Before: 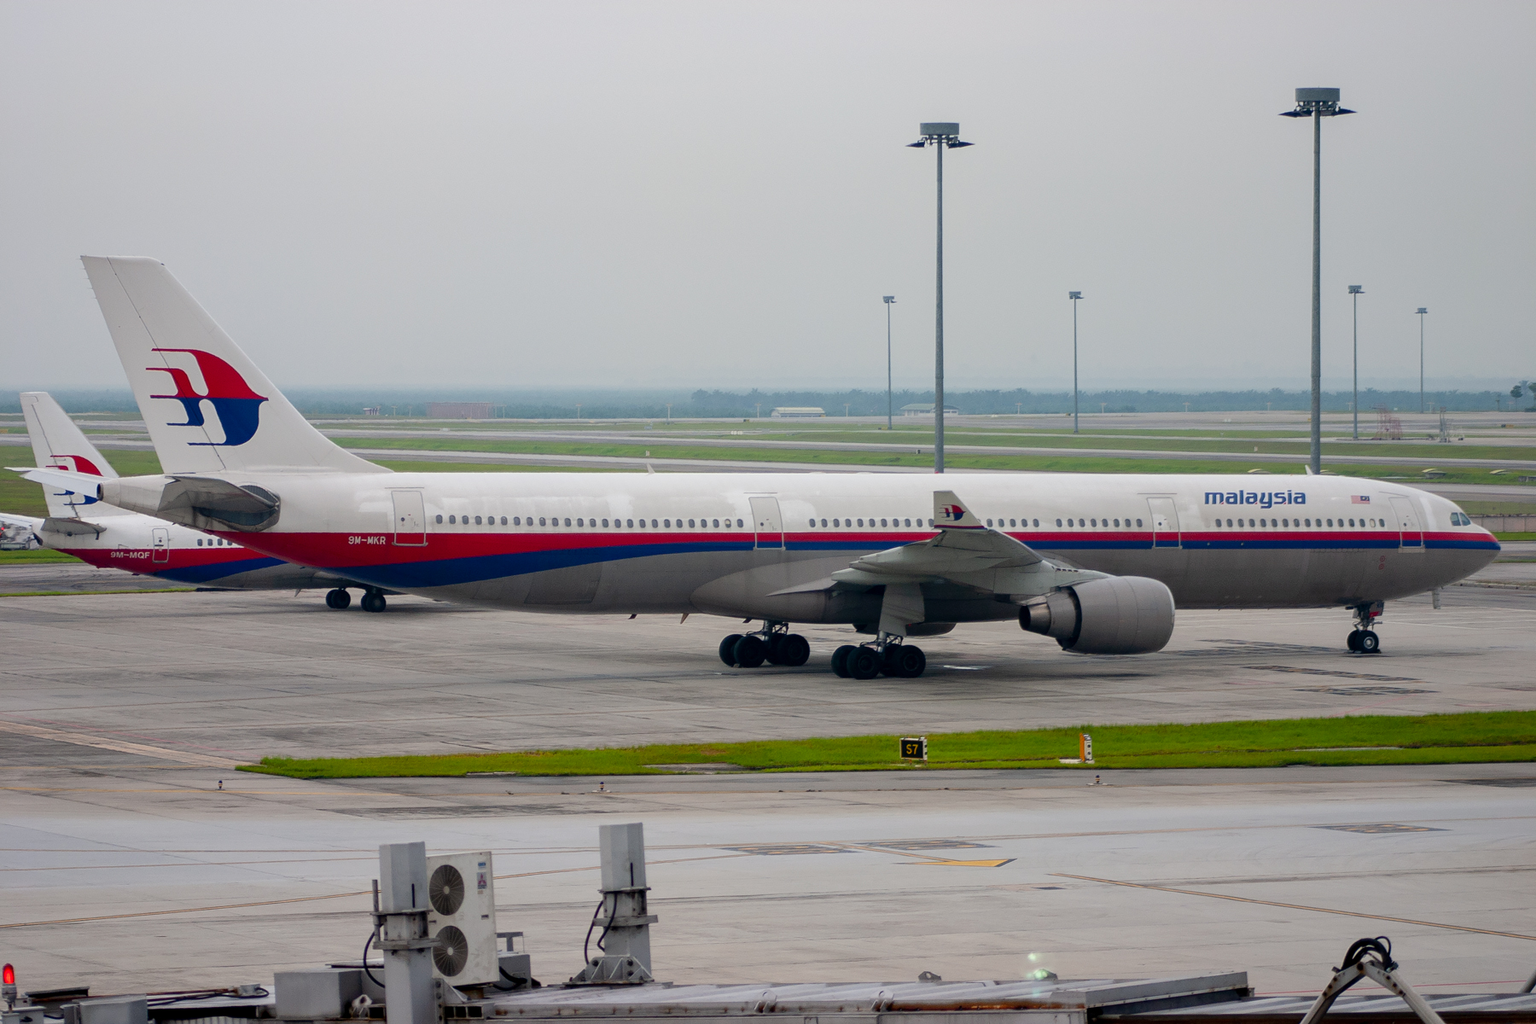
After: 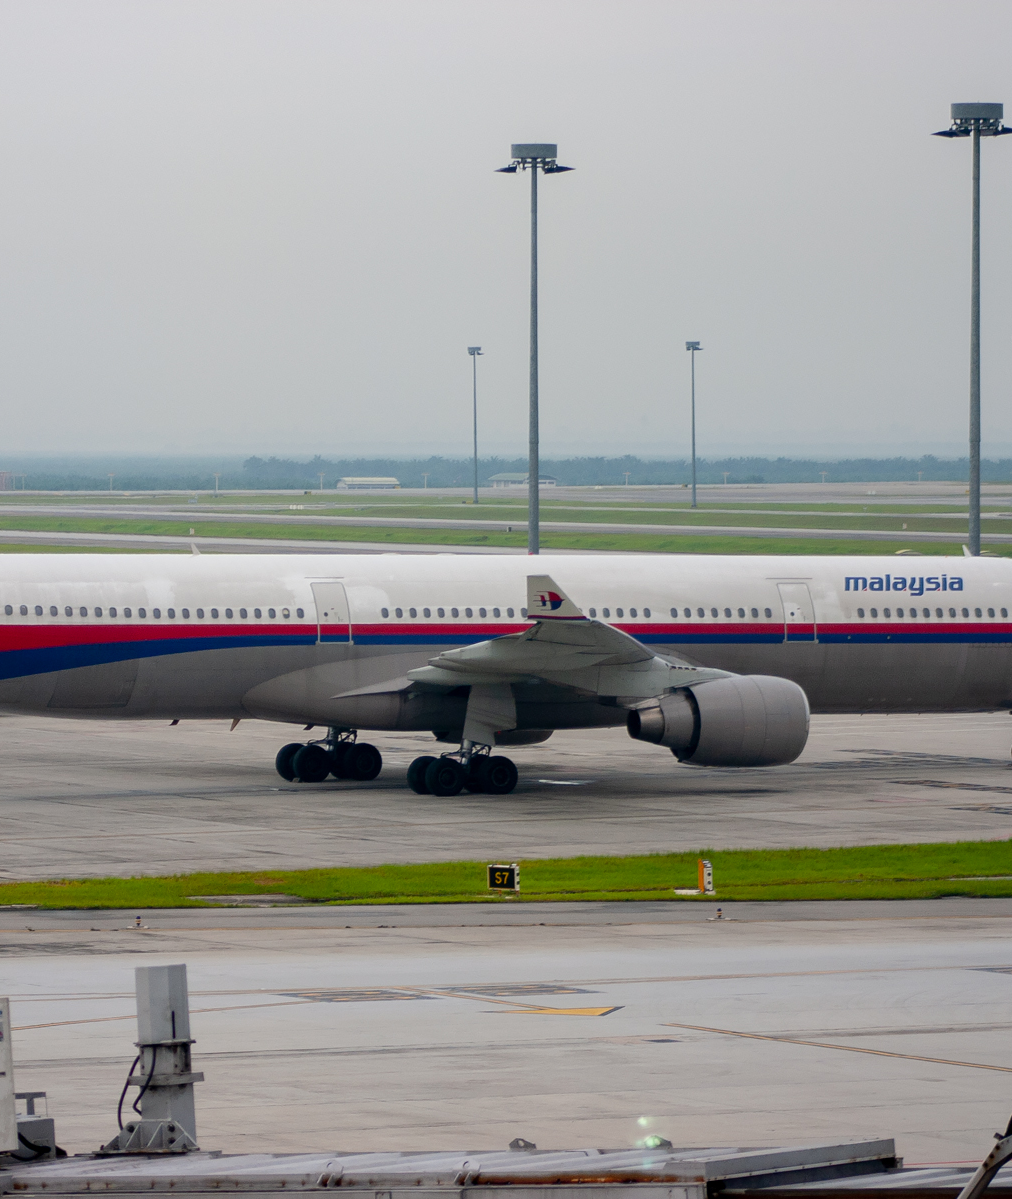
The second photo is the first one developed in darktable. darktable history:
crop: left 31.546%, top 0.016%, right 11.641%
